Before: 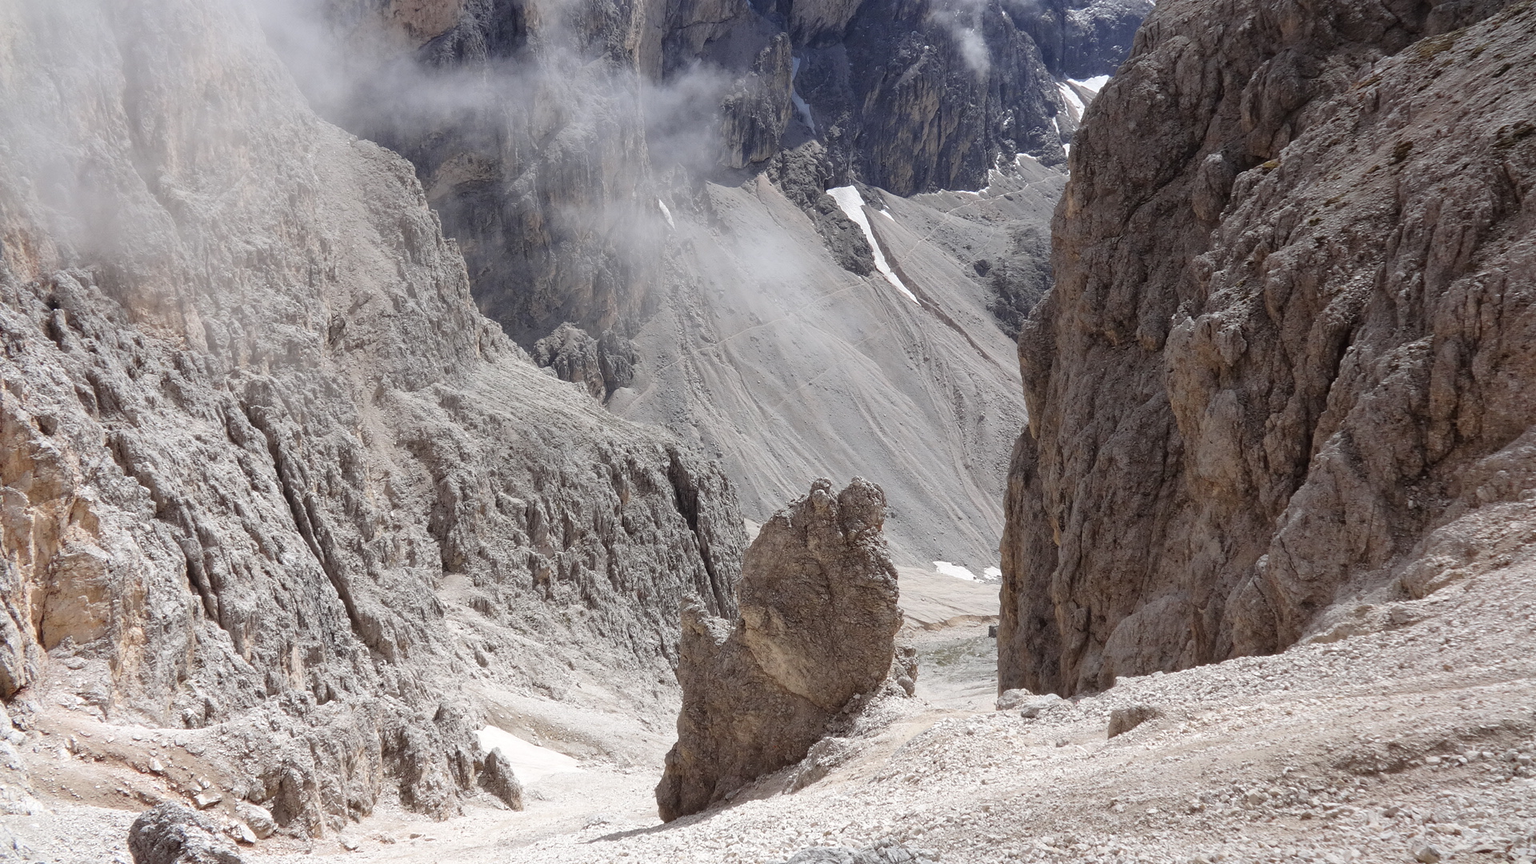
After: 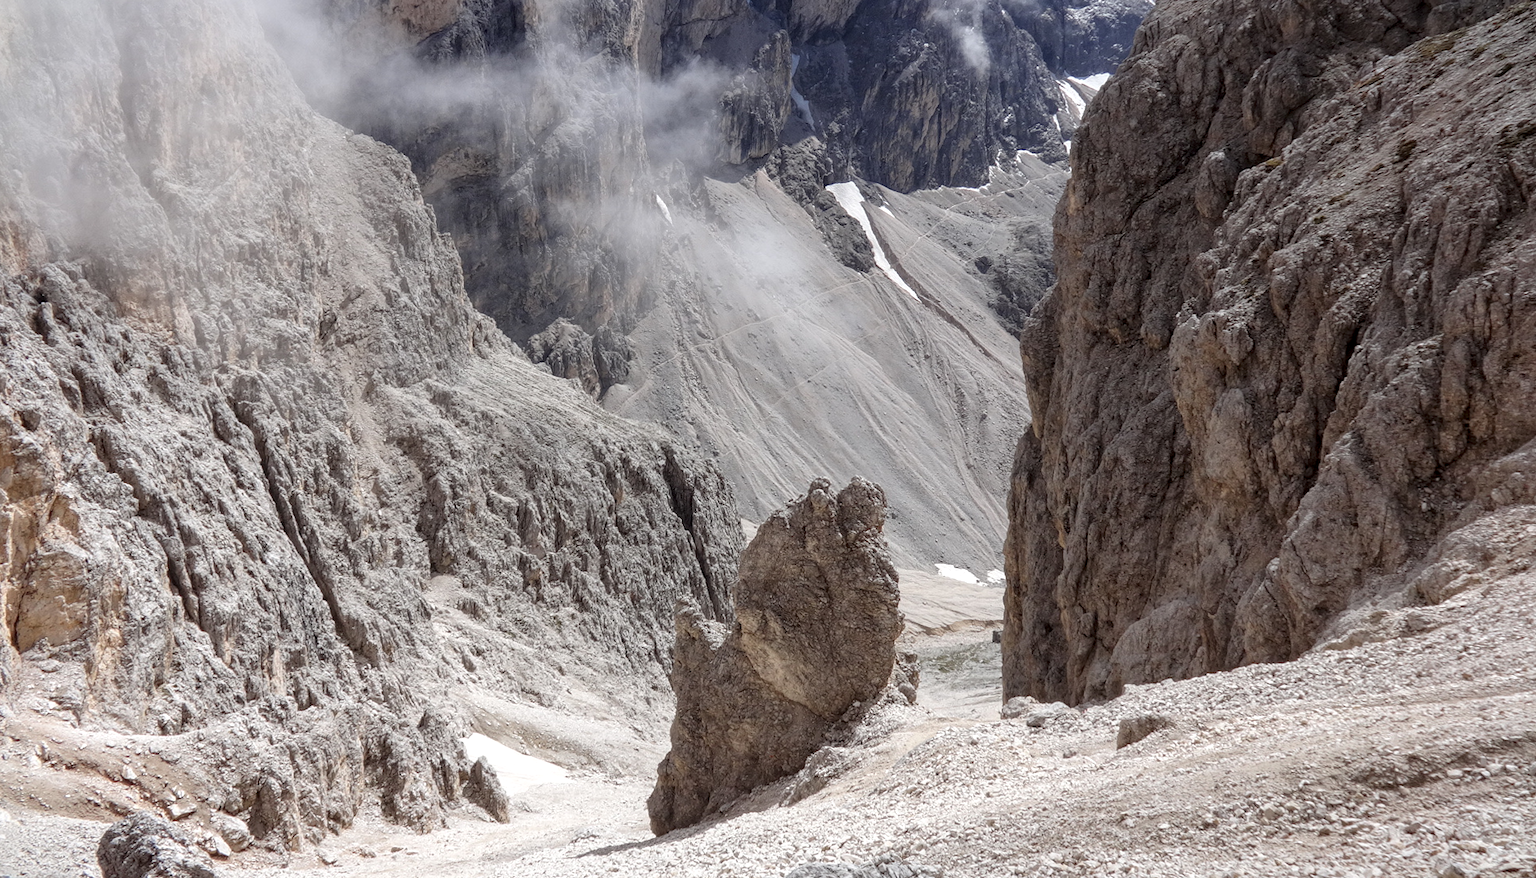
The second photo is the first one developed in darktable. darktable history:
local contrast: detail 130%
rotate and perspective: rotation 0.226°, lens shift (vertical) -0.042, crop left 0.023, crop right 0.982, crop top 0.006, crop bottom 0.994
